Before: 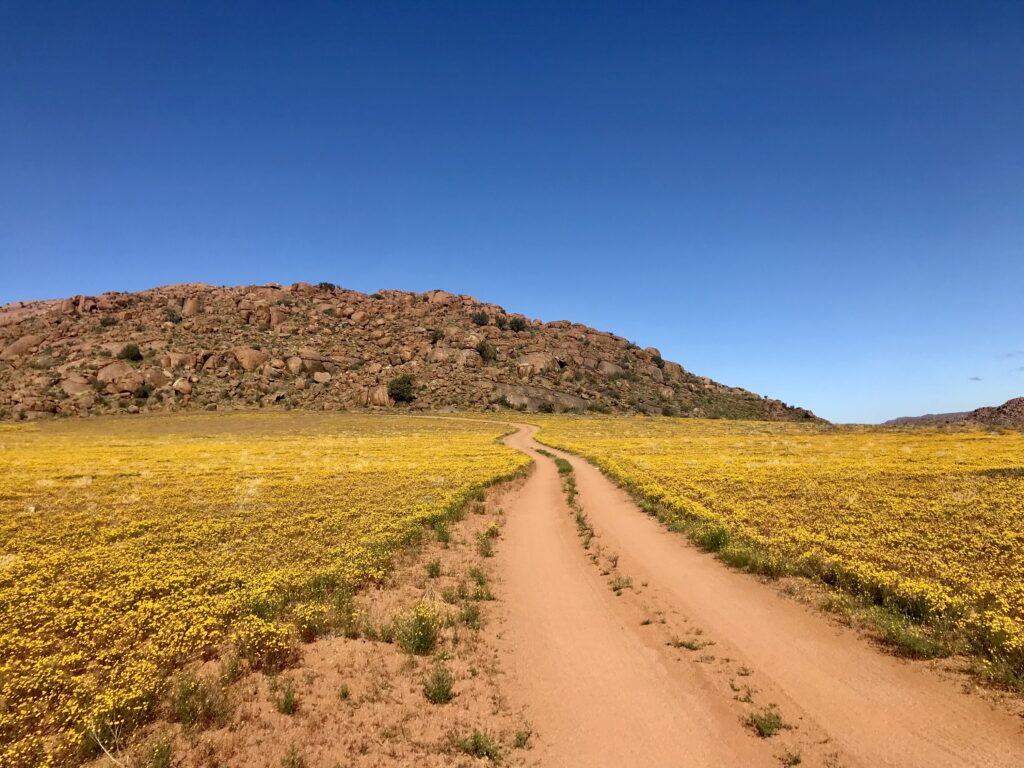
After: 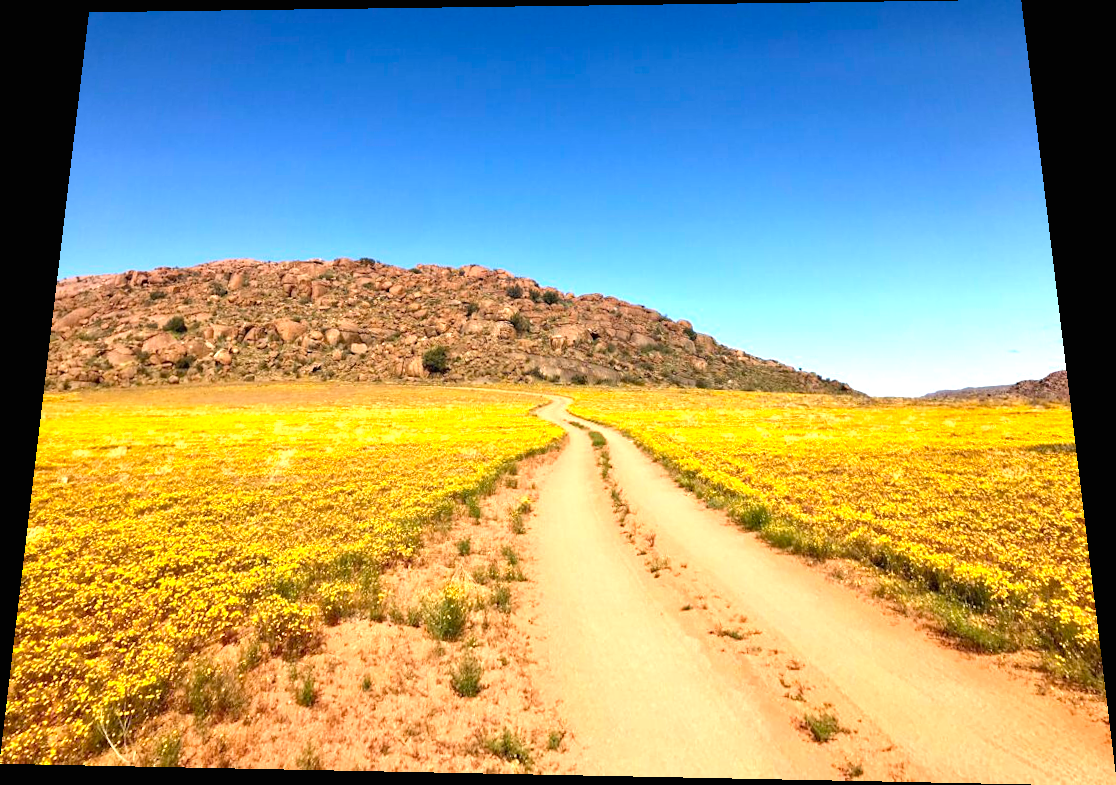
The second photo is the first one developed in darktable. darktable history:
rotate and perspective: rotation 0.128°, lens shift (vertical) -0.181, lens shift (horizontal) -0.044, shear 0.001, automatic cropping off
exposure: black level correction 0, exposure 1.1 EV, compensate exposure bias true, compensate highlight preservation false
